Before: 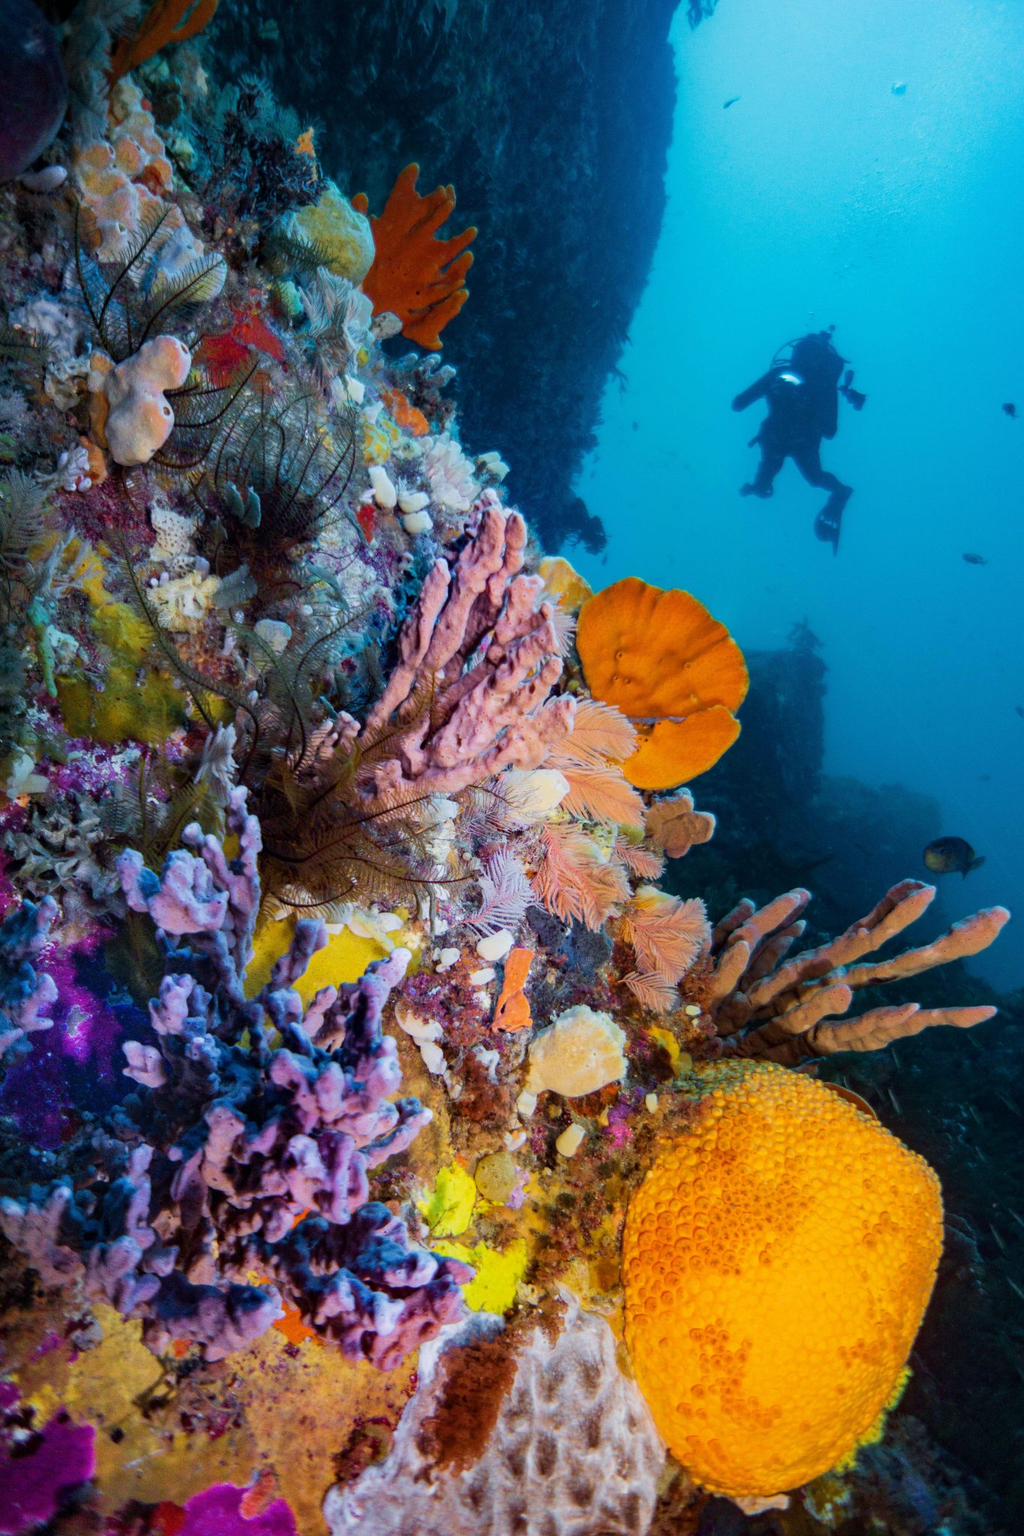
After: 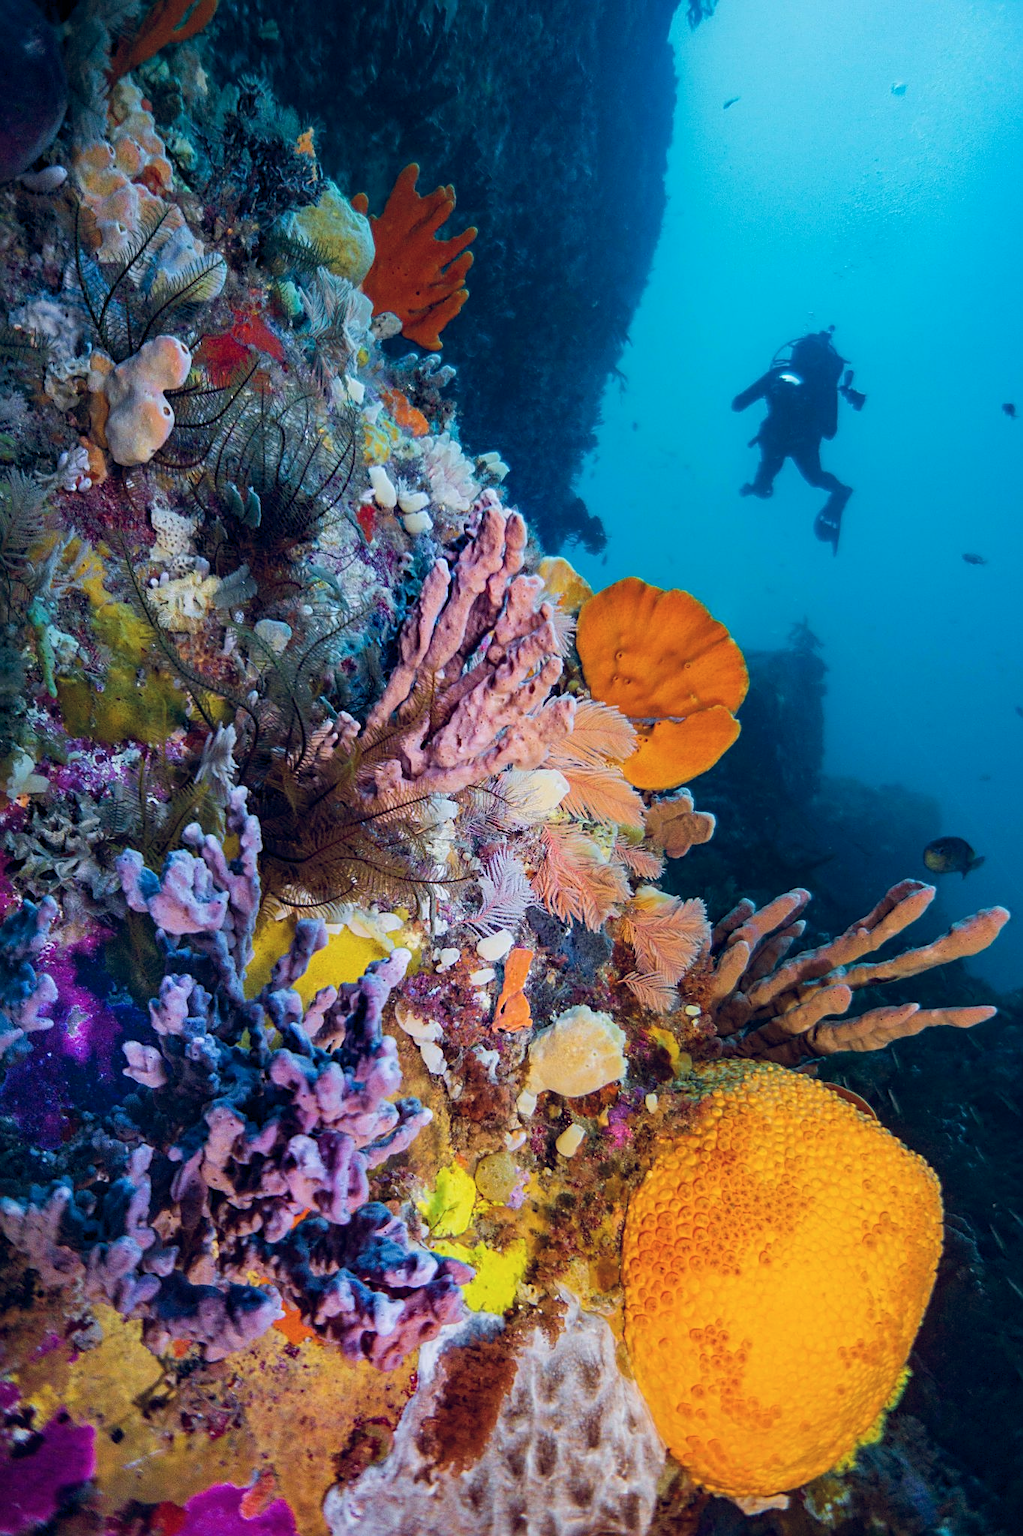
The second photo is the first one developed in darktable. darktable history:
sharpen: on, module defaults
color balance rgb: global offset › chroma 0.124%, global offset › hue 253.03°, perceptual saturation grading › global saturation 0.005%
